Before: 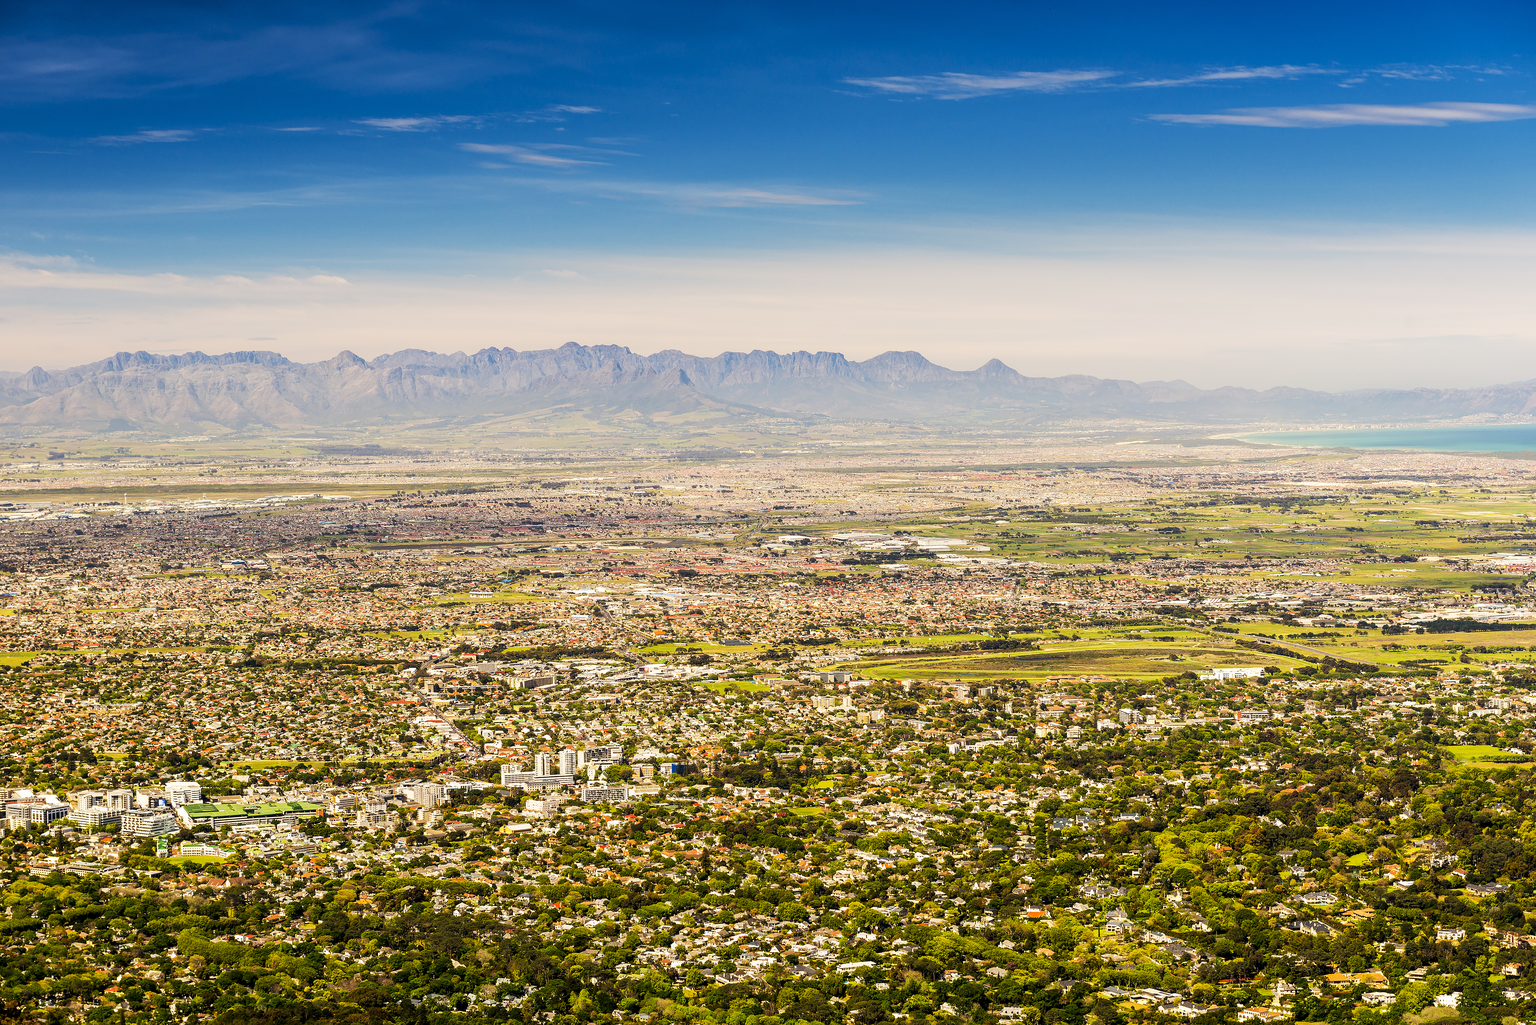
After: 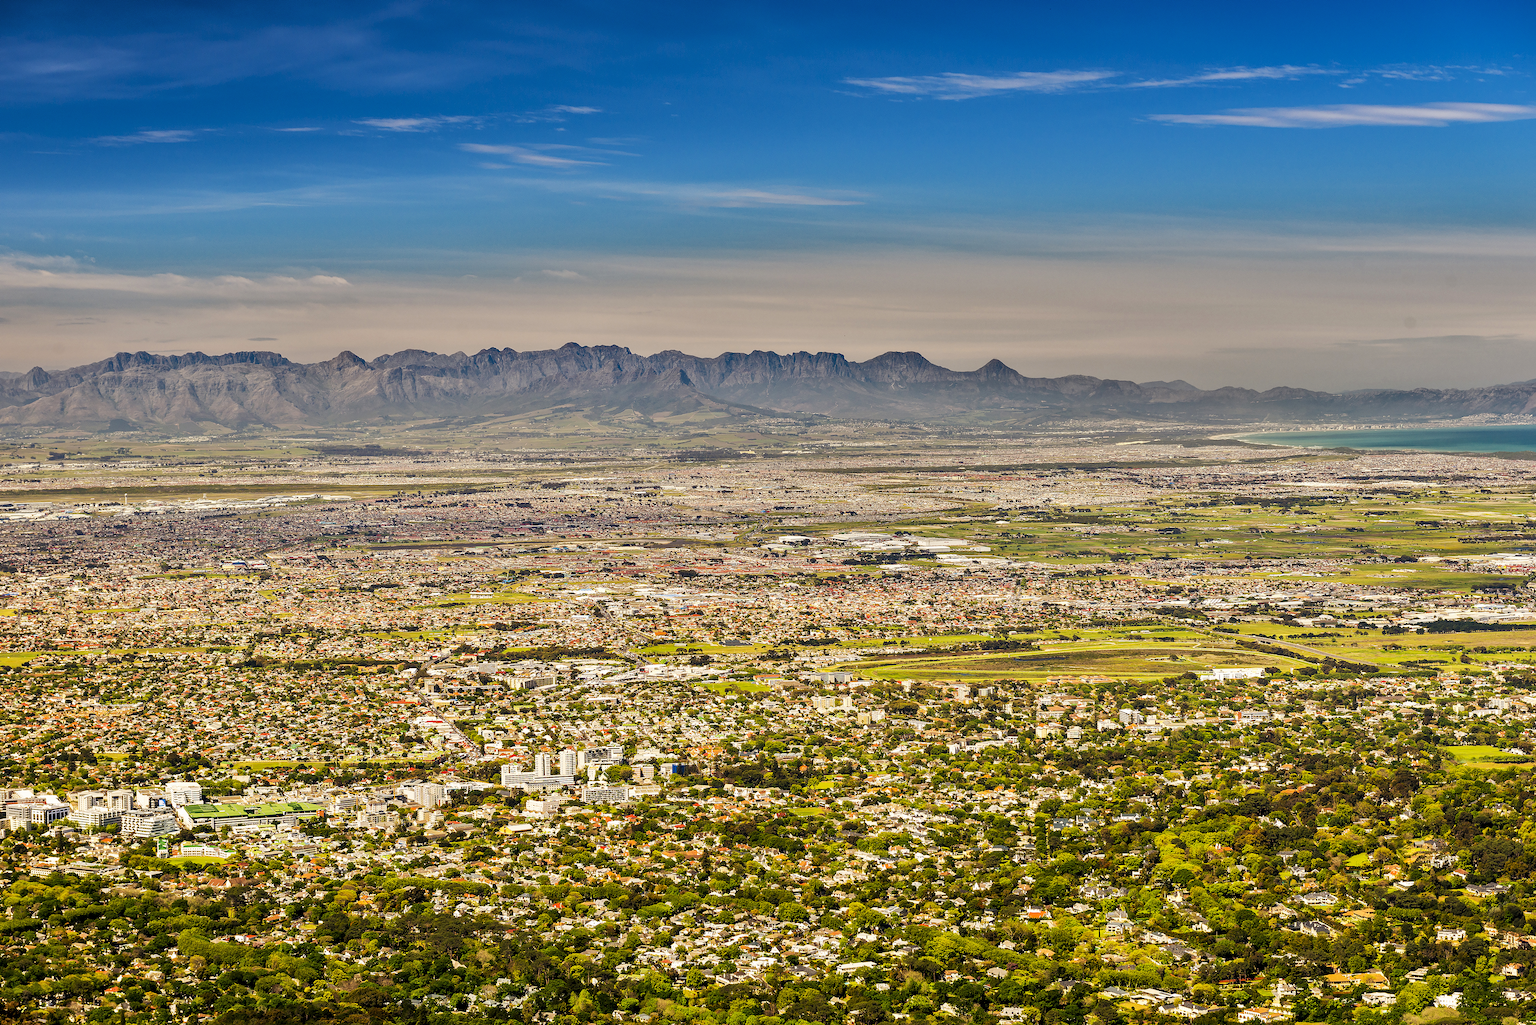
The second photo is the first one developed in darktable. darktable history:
shadows and highlights: shadows 20.76, highlights -81.27, soften with gaussian
